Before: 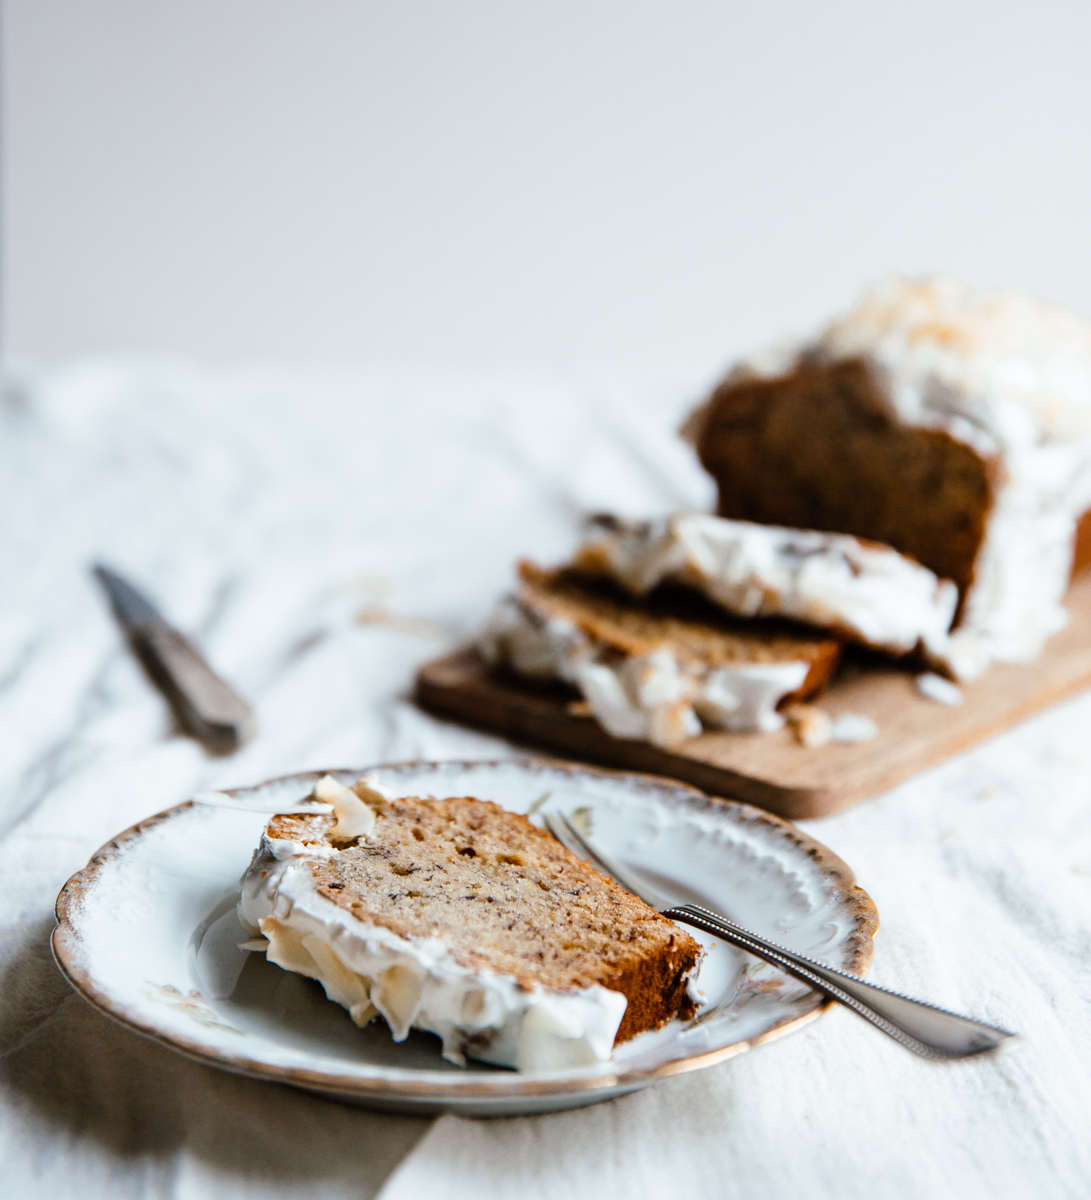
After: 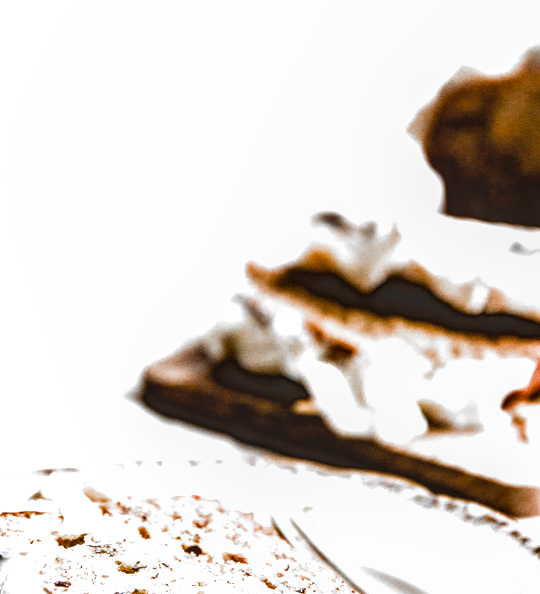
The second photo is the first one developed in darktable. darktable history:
crop: left 25.161%, top 25.188%, right 25.334%, bottom 25.292%
filmic rgb: black relative exposure -9.08 EV, white relative exposure 2.3 EV, hardness 7.41, preserve chrominance RGB euclidean norm, color science v5 (2021), iterations of high-quality reconstruction 0, contrast in shadows safe, contrast in highlights safe
exposure: black level correction 0.009, exposure 1.432 EV, compensate highlight preservation false
local contrast: detail 130%
